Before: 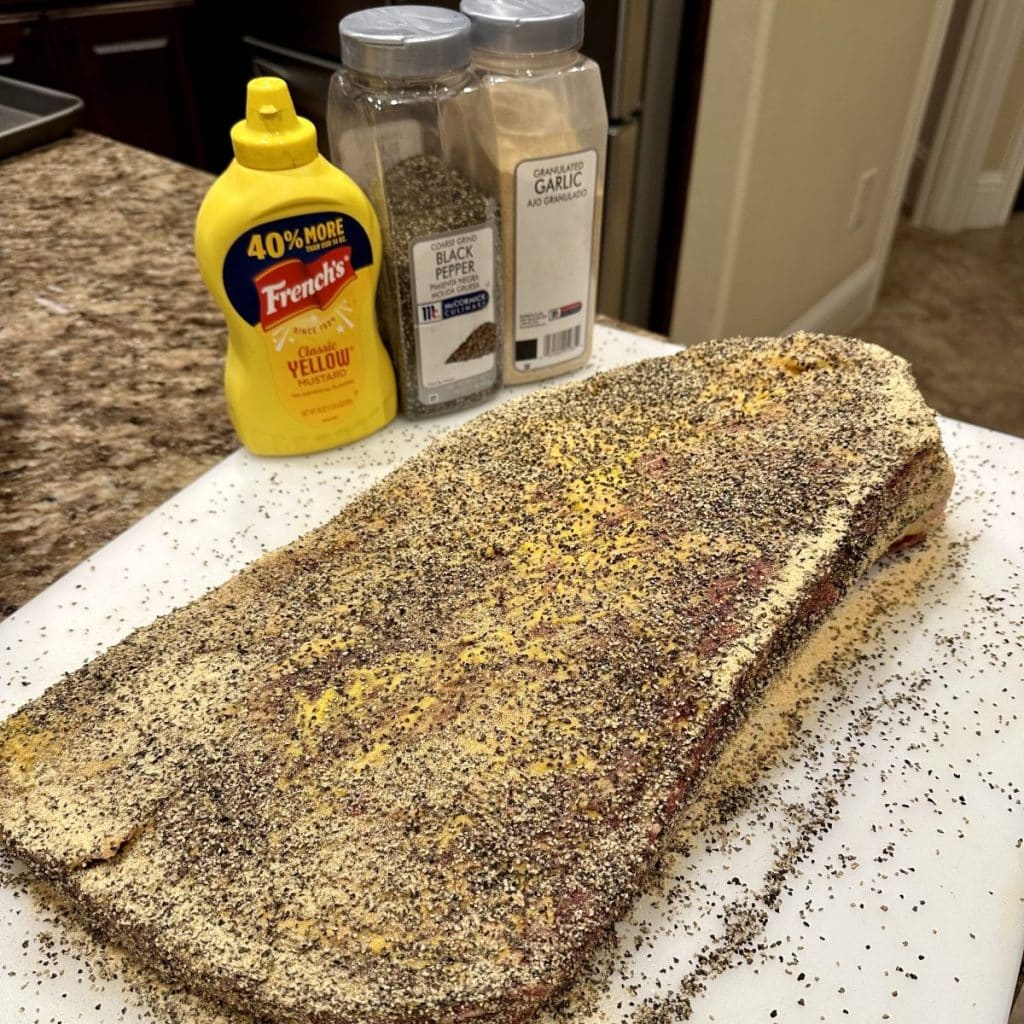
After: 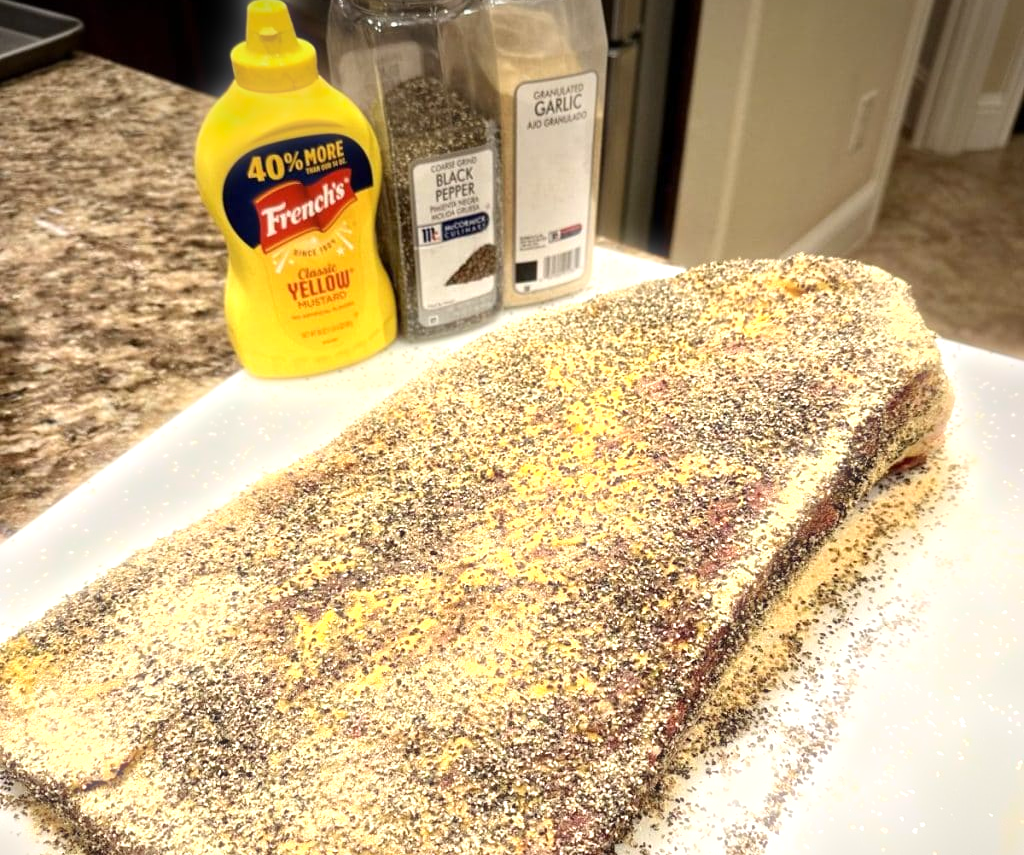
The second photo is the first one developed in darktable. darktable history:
exposure: exposure 0.999 EV, compensate highlight preservation false
crop: top 7.625%, bottom 8.027%
vignetting: fall-off start 97.52%, fall-off radius 100%, brightness -0.574, saturation 0, center (-0.027, 0.404), width/height ratio 1.368, unbound false
bloom: size 3%, threshold 100%, strength 0%
